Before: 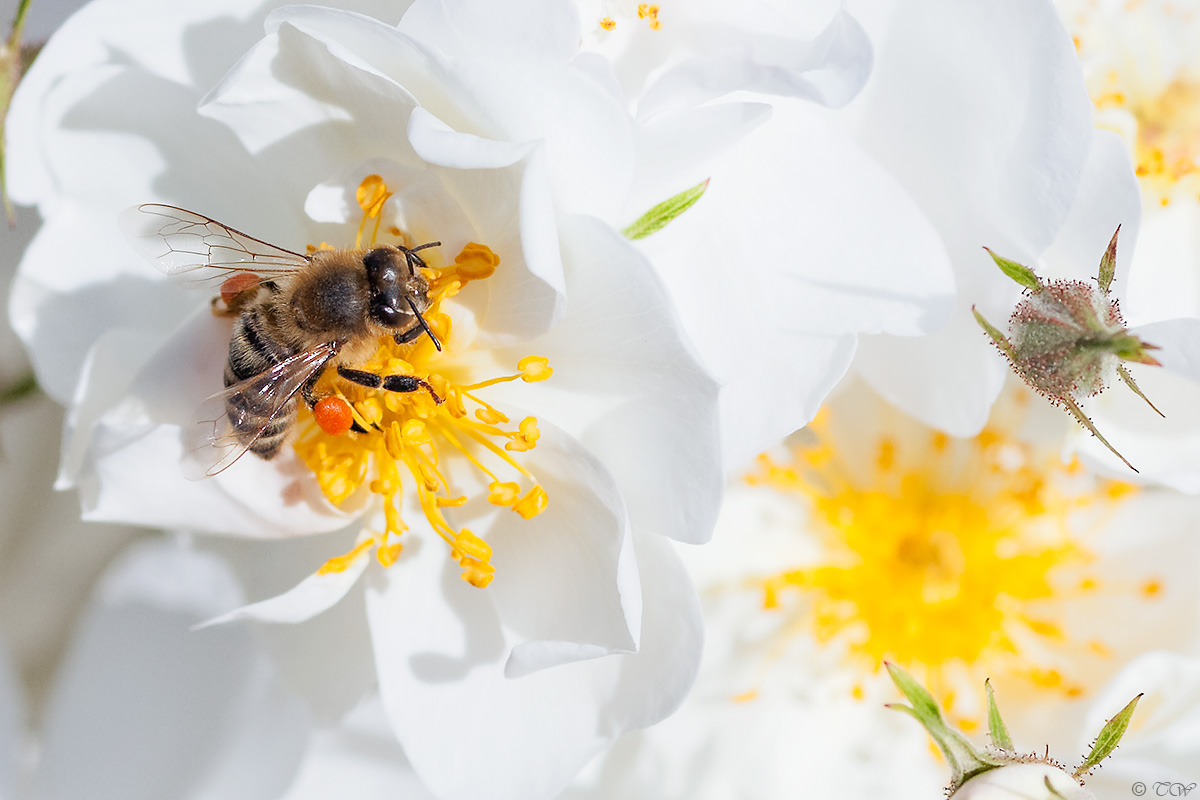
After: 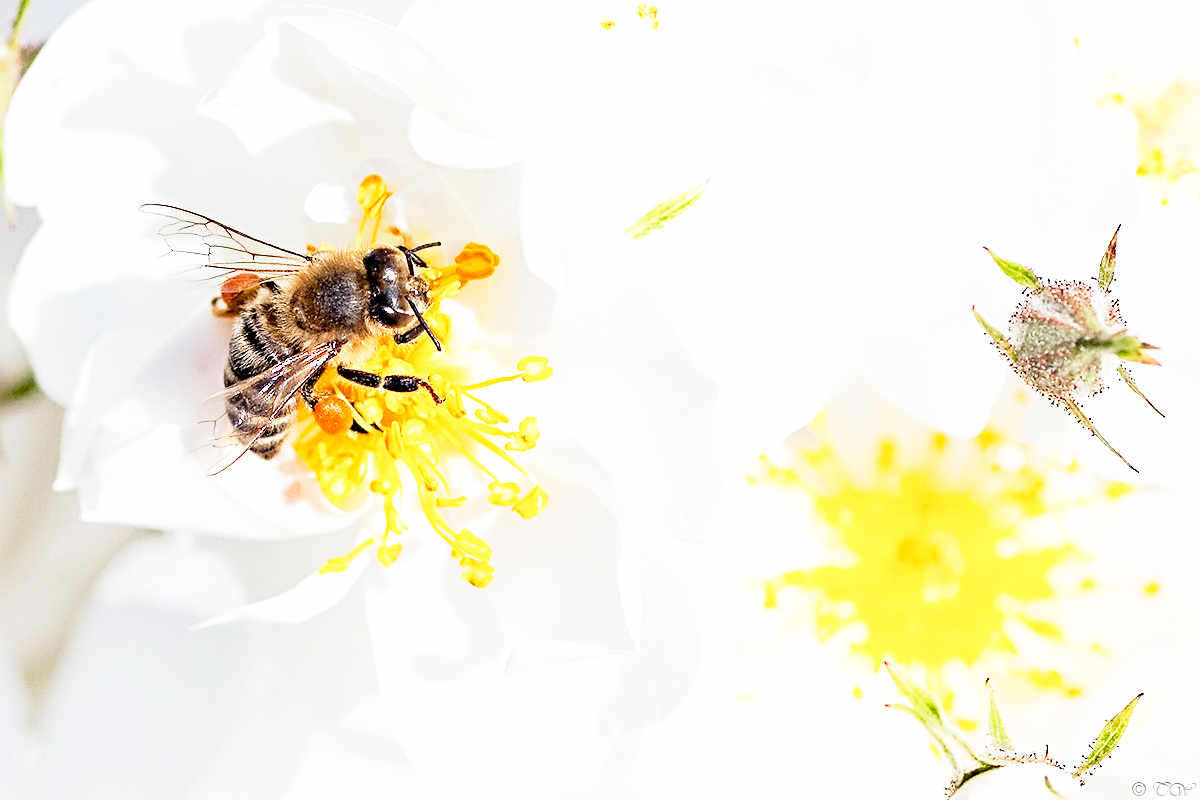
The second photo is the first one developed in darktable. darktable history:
sharpen: radius 4.883
base curve: curves: ch0 [(0, 0) (0.012, 0.01) (0.073, 0.168) (0.31, 0.711) (0.645, 0.957) (1, 1)], preserve colors none
